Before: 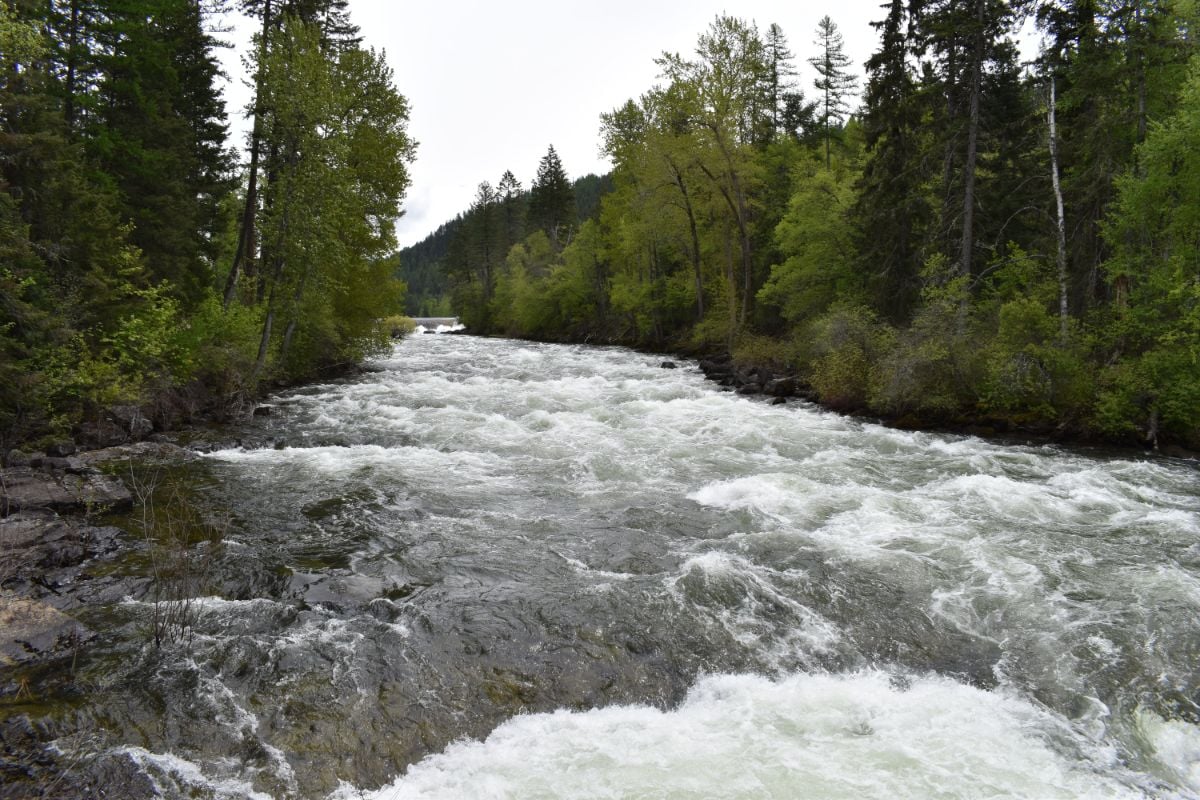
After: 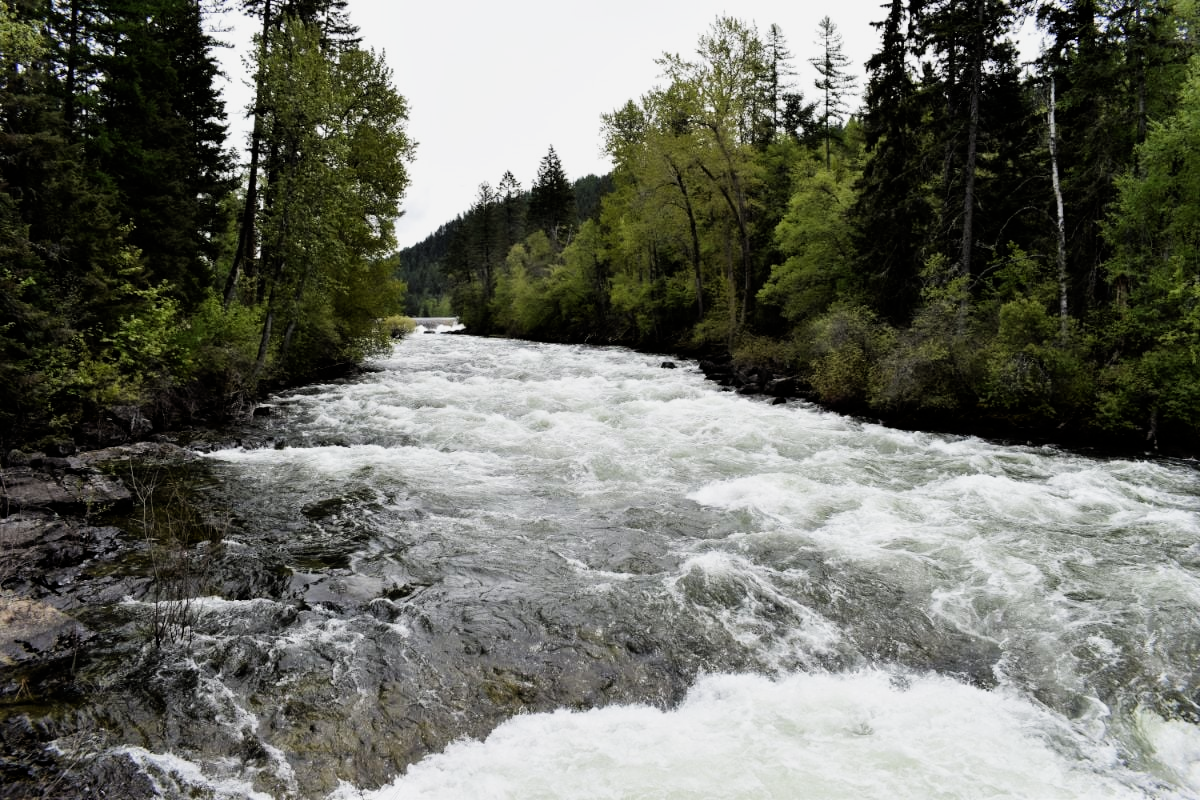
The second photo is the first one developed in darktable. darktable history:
filmic rgb: black relative exposure -5 EV, white relative exposure 3.5 EV, hardness 3.19, contrast 1.3, highlights saturation mix -50%
exposure: exposure 0.29 EV, compensate highlight preservation false
